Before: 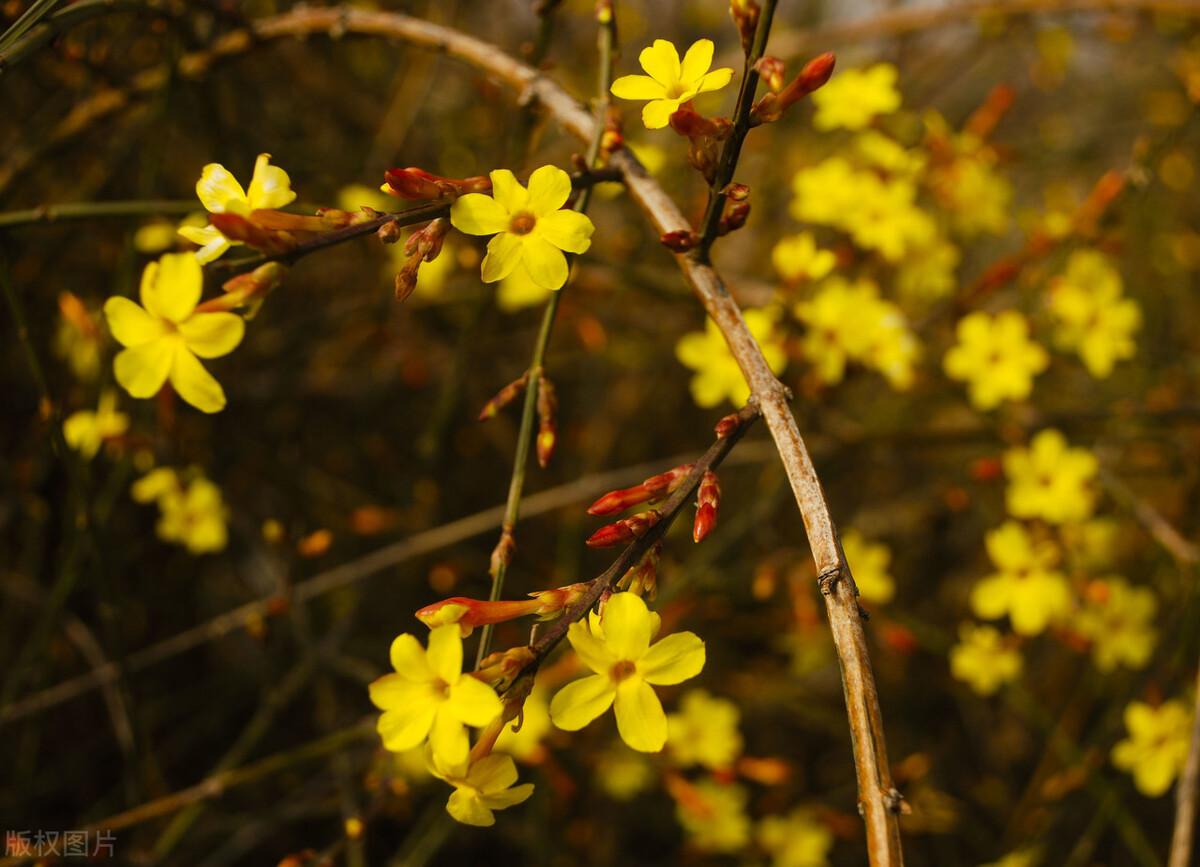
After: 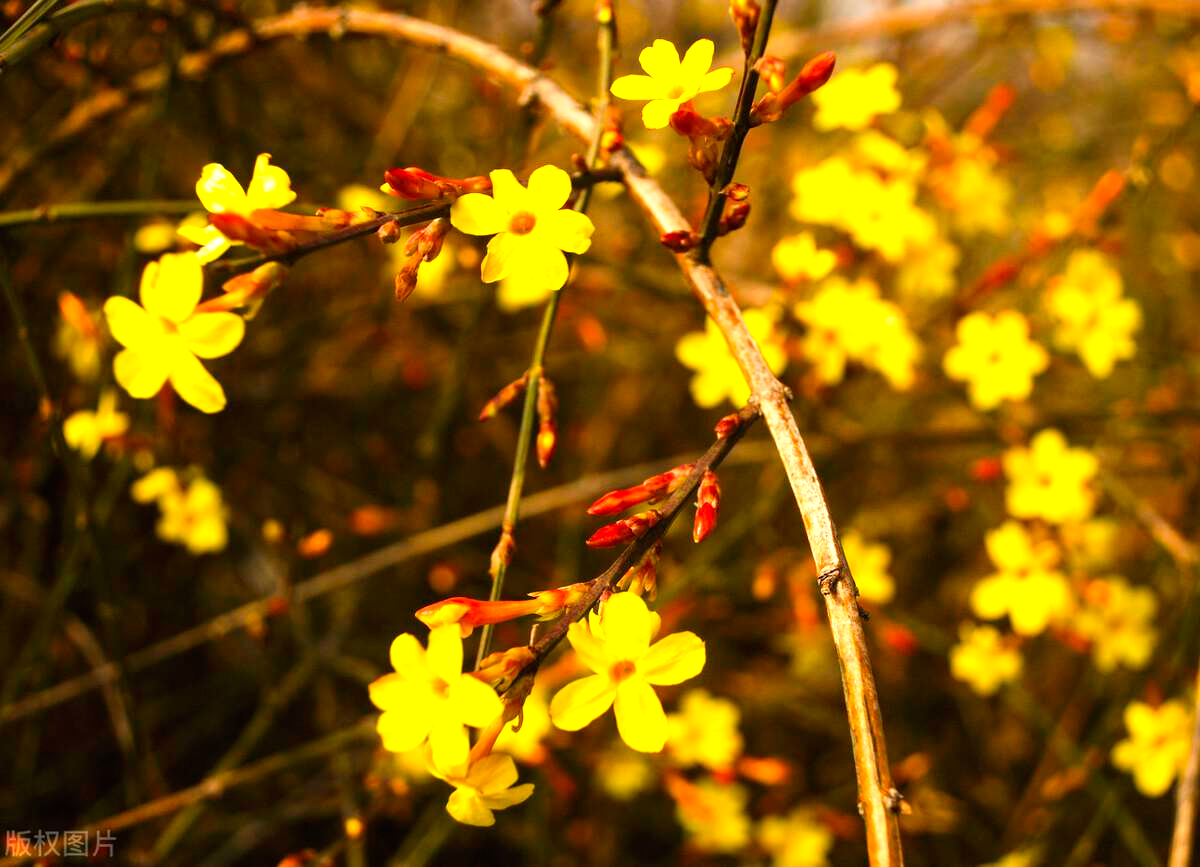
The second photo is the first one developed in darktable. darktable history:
exposure: black level correction 0, exposure 1 EV, compensate exposure bias true, compensate highlight preservation false
contrast brightness saturation: contrast 0.1, brightness 0.03, saturation 0.09
